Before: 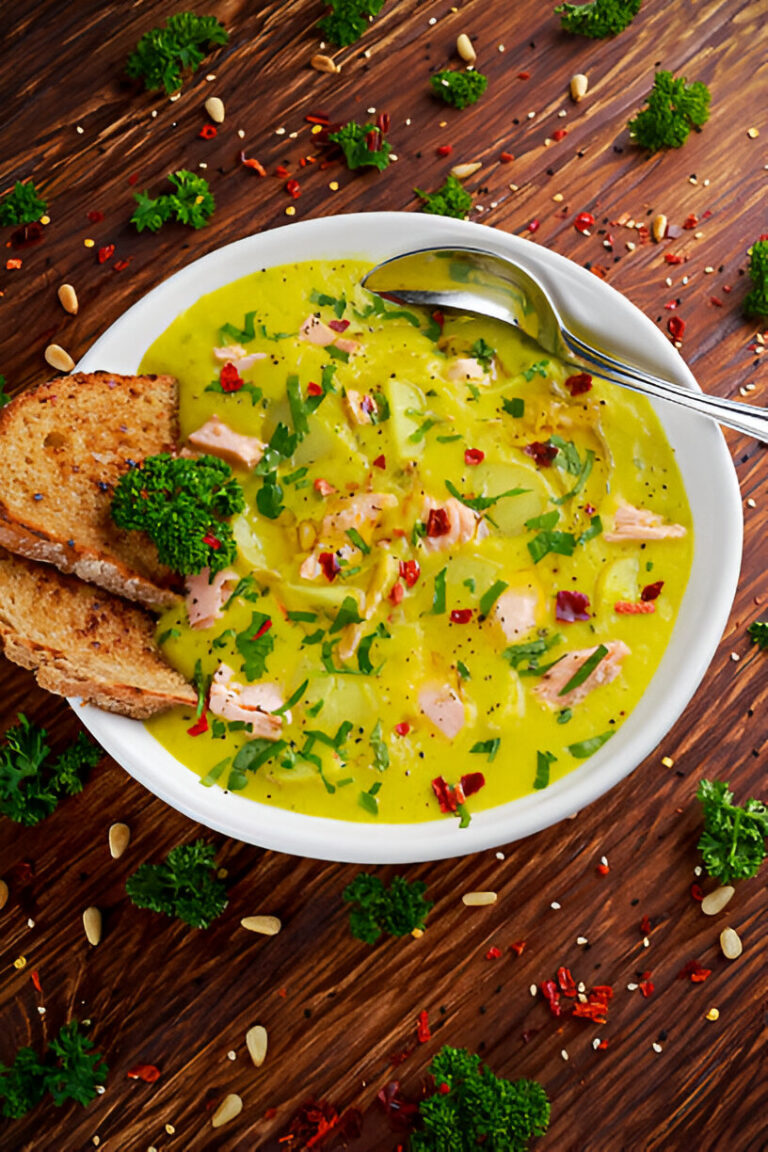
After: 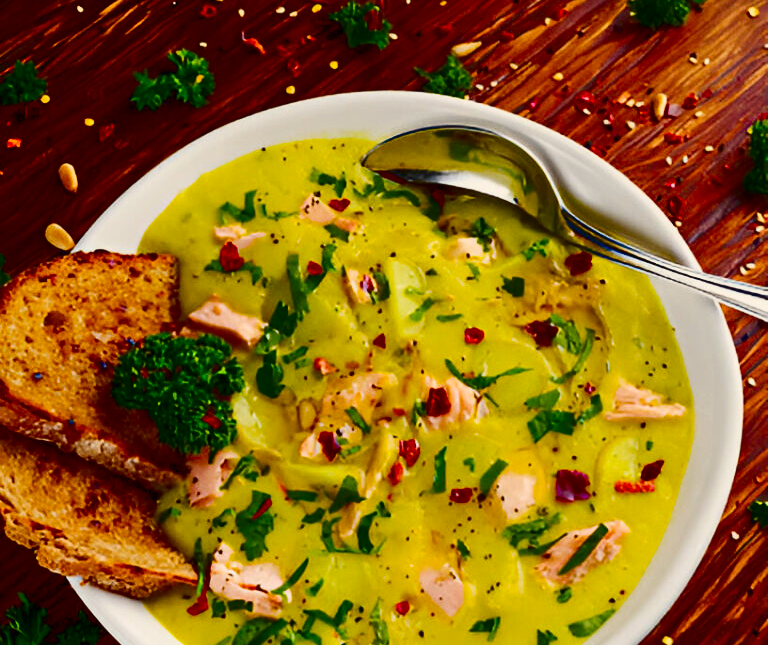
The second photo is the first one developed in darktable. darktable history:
crop and rotate: top 10.555%, bottom 33.433%
exposure: exposure -0.276 EV, compensate highlight preservation false
shadows and highlights: shadows 33.76, highlights -45.72, compress 49.9%, shadows color adjustment 99.14%, highlights color adjustment 0.496%, soften with gaussian
color balance rgb: highlights gain › chroma 3.033%, highlights gain › hue 75.85°, perceptual saturation grading › global saturation 20%, perceptual saturation grading › highlights -24.894%, perceptual saturation grading › shadows 49.289%, perceptual brilliance grading › global brilliance -5.504%, perceptual brilliance grading › highlights 24.361%, perceptual brilliance grading › mid-tones 6.83%, perceptual brilliance grading › shadows -4.611%, global vibrance 24.121%, contrast -25.12%
contrast brightness saturation: contrast 0.239, brightness -0.232, saturation 0.144
